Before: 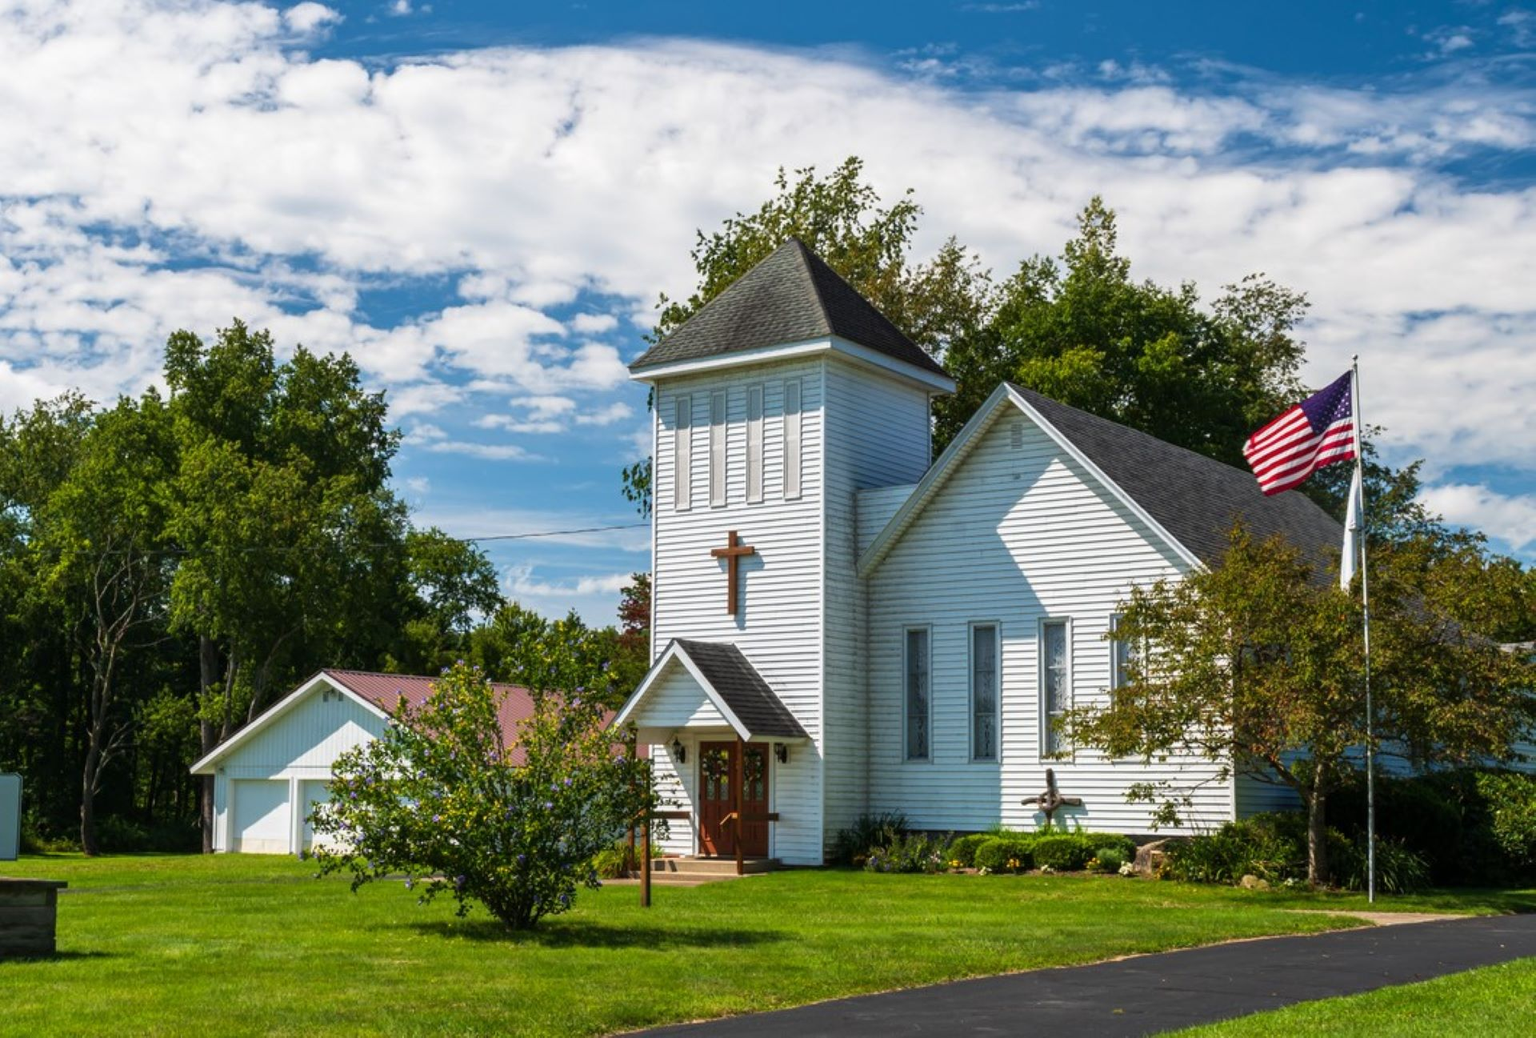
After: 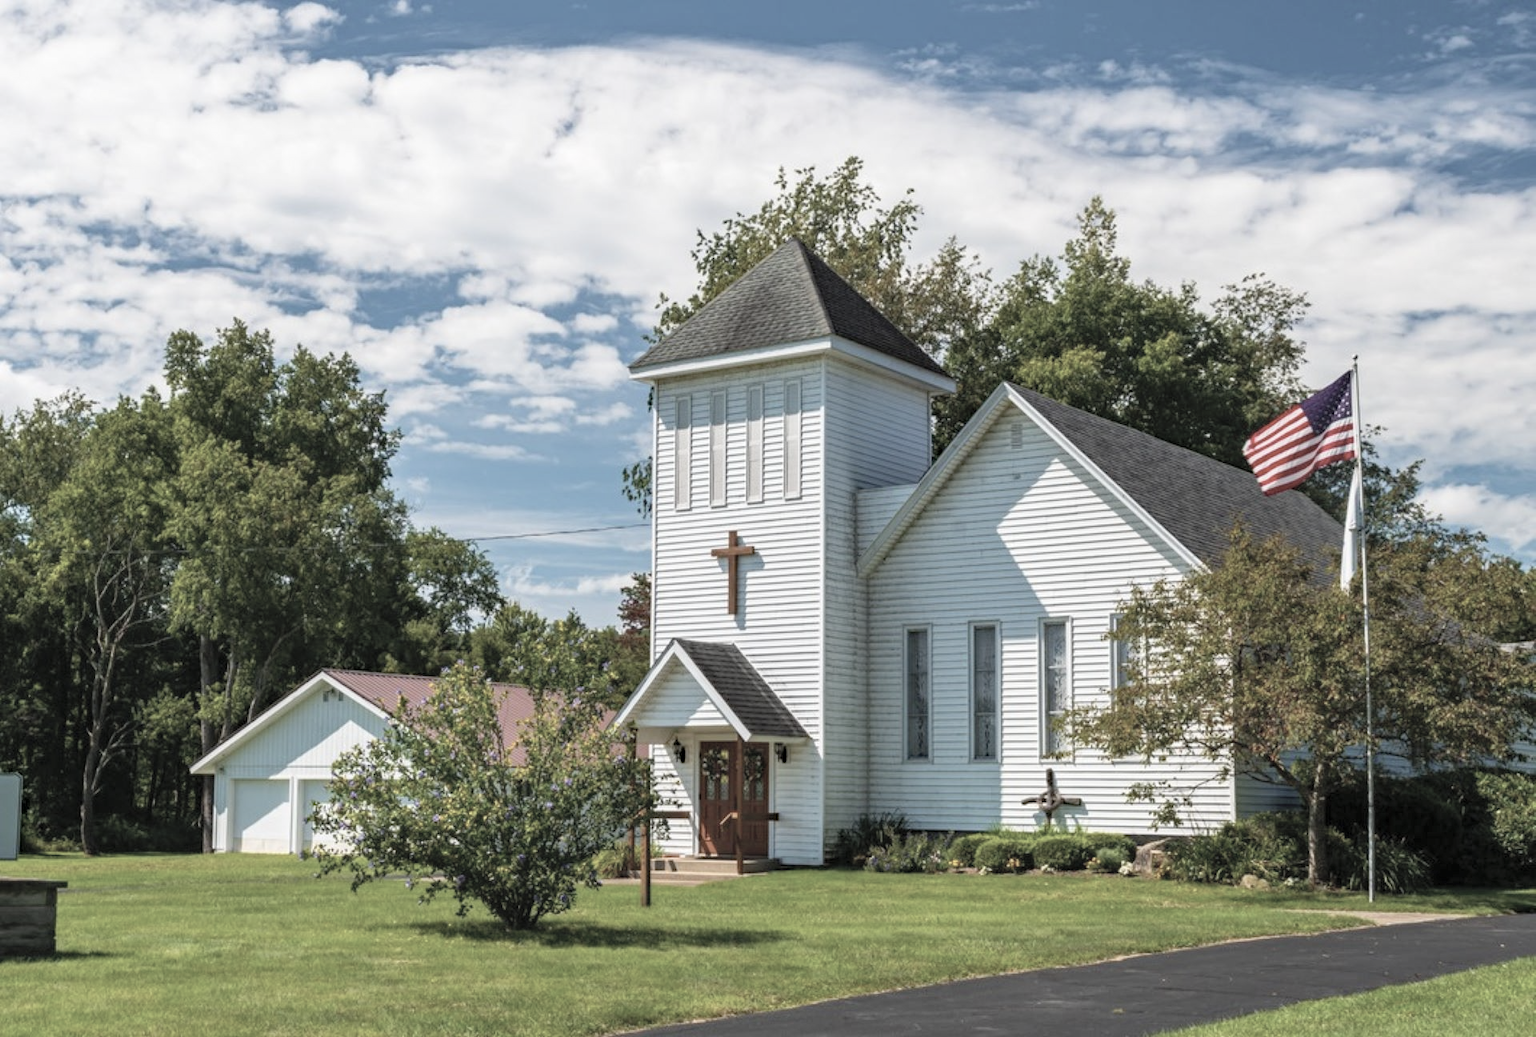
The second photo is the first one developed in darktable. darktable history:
haze removal: compatibility mode true, adaptive false
contrast brightness saturation: brightness 0.18, saturation -0.5
